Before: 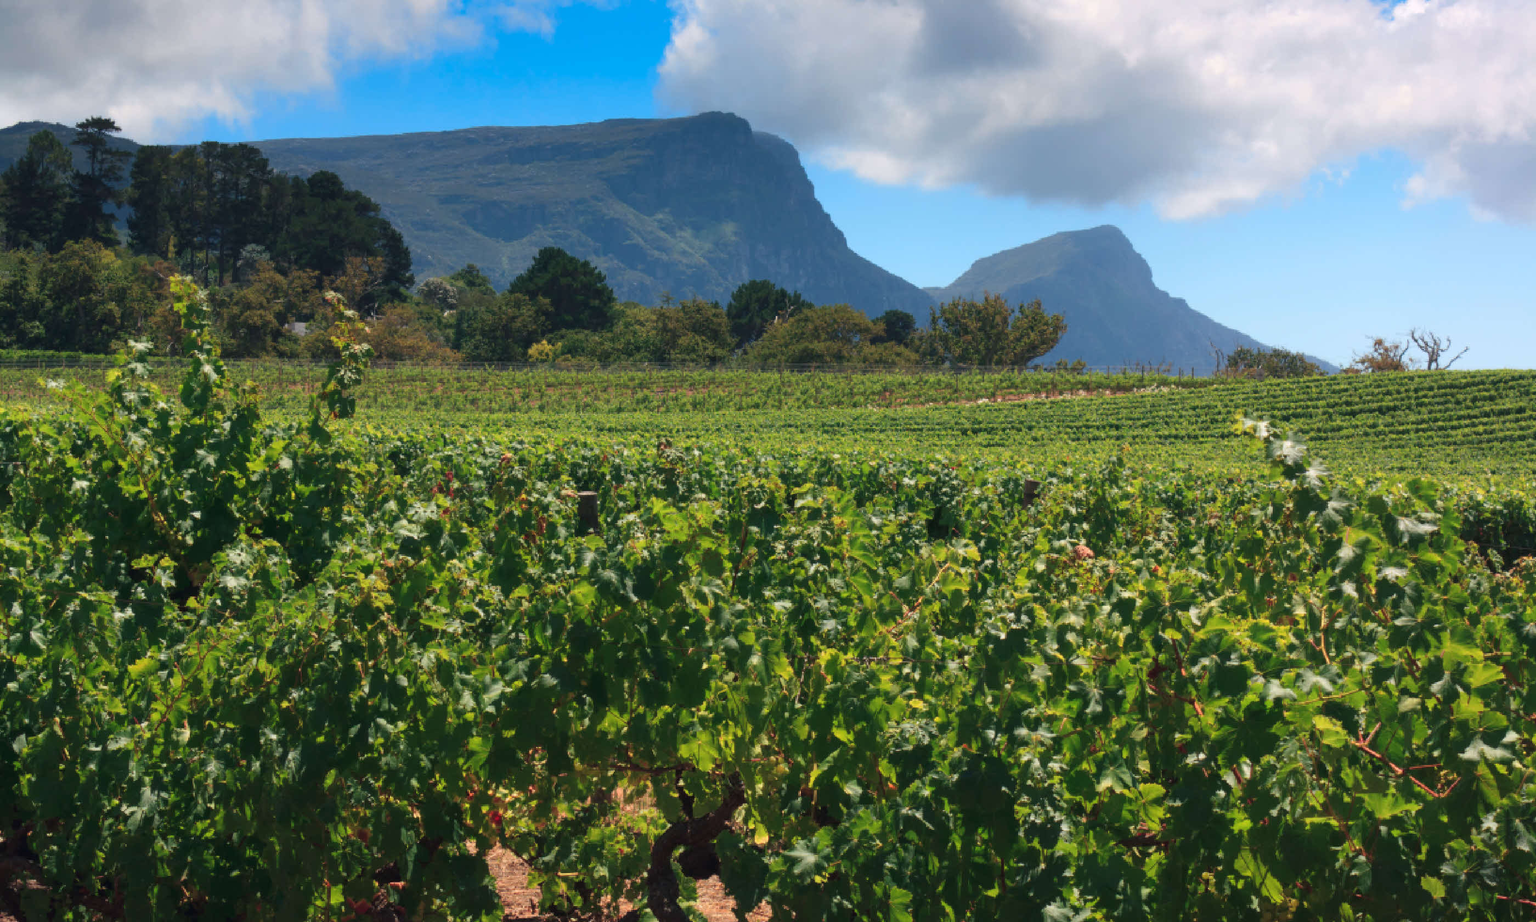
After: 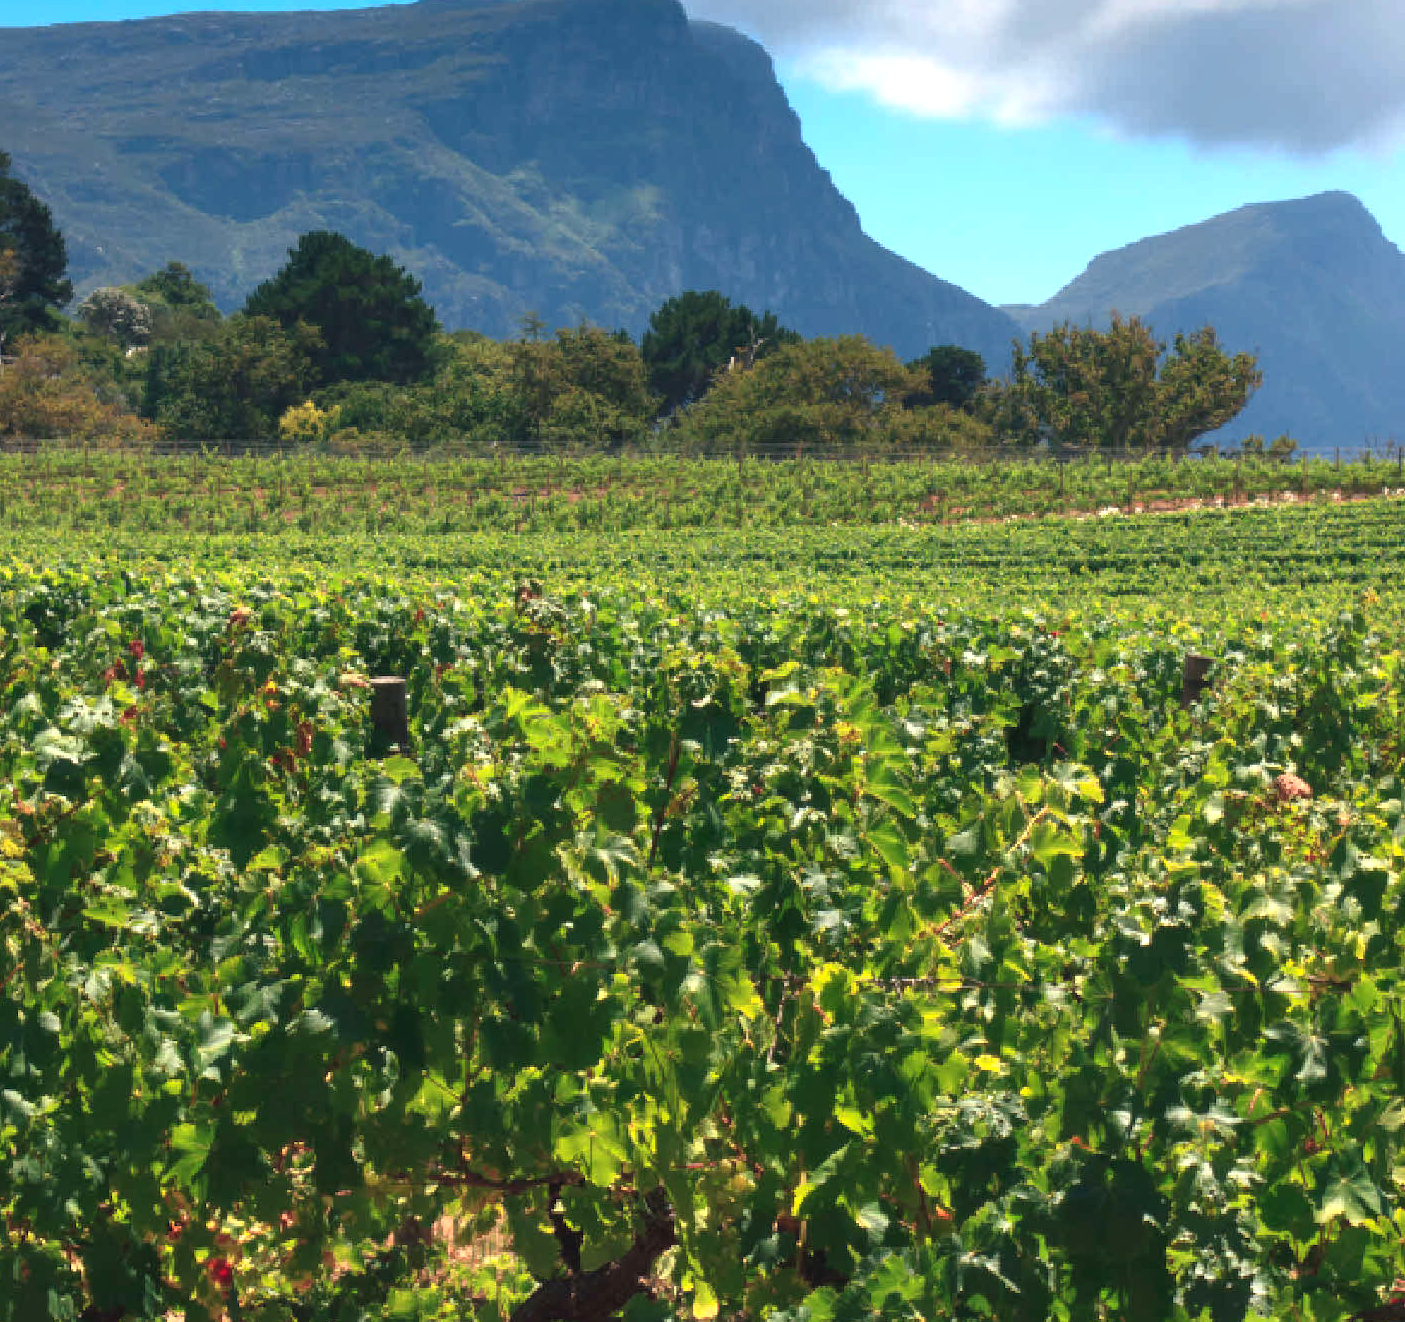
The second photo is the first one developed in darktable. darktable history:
base curve: curves: ch0 [(0, 0) (0.595, 0.418) (1, 1)]
contrast brightness saturation: contrast 0.198, brightness 0.146, saturation 0.139
crop and rotate: angle 0.022°, left 24.382%, top 13.041%, right 25.405%, bottom 8.217%
exposure: exposure 0.609 EV, compensate highlight preservation false
shadows and highlights: shadows 29.22, highlights -29.12, highlights color adjustment 89.25%, low approximation 0.01, soften with gaussian
